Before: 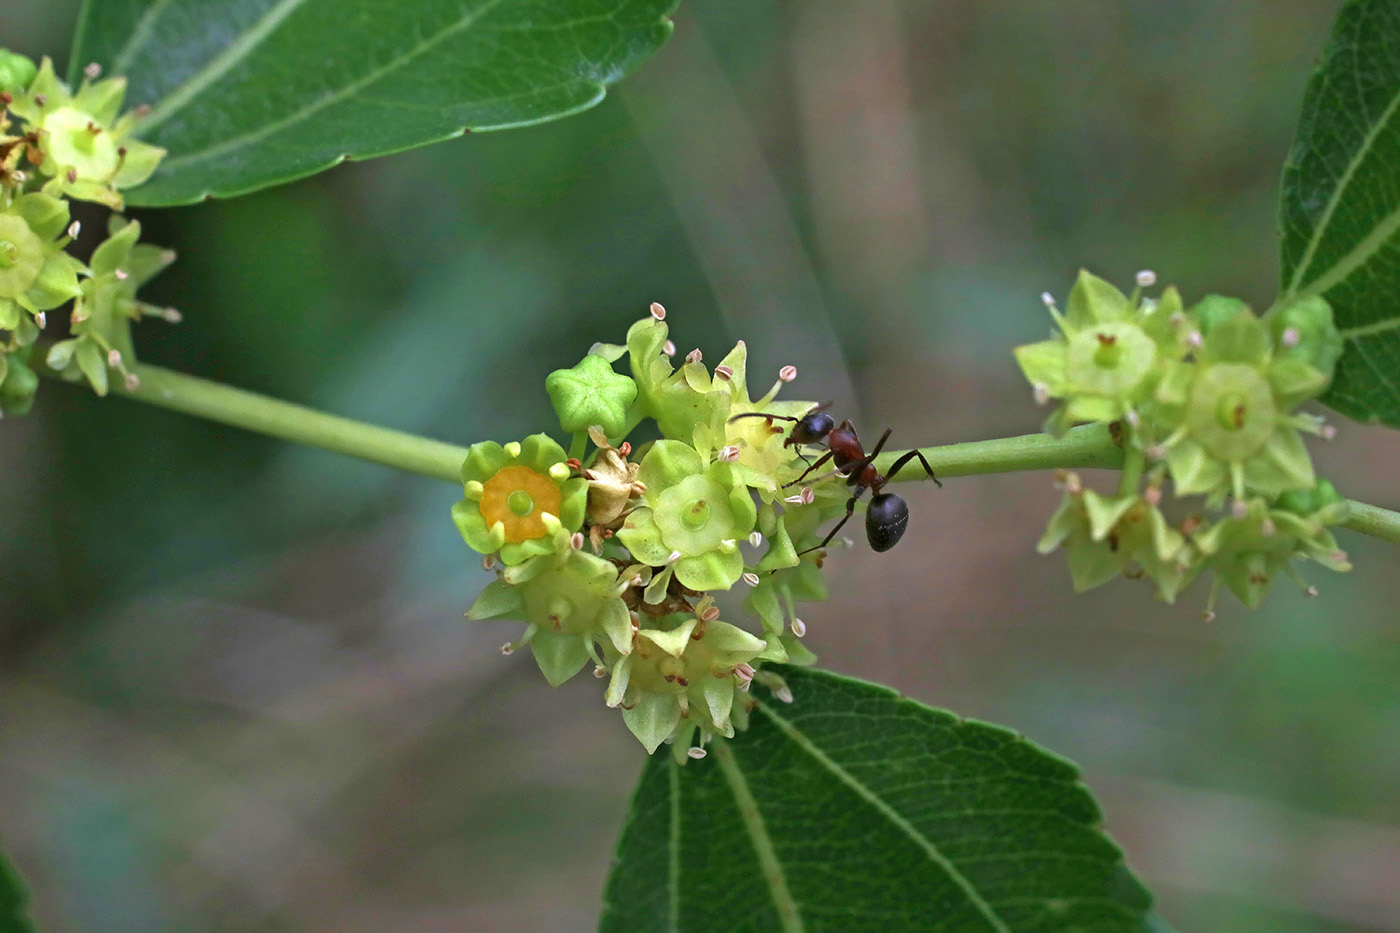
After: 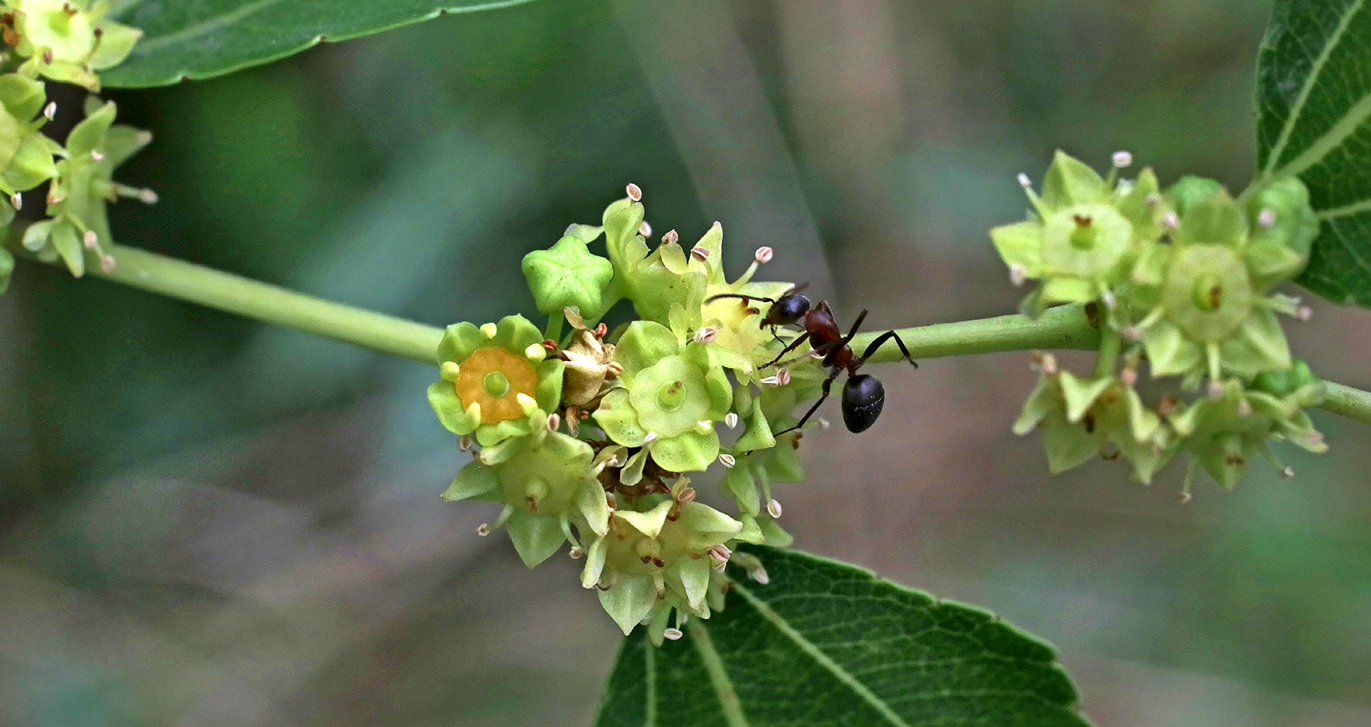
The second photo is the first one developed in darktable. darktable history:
crop and rotate: left 1.814%, top 12.818%, right 0.25%, bottom 9.225%
local contrast: mode bilateral grid, contrast 25, coarseness 60, detail 151%, midtone range 0.2
shadows and highlights: soften with gaussian
